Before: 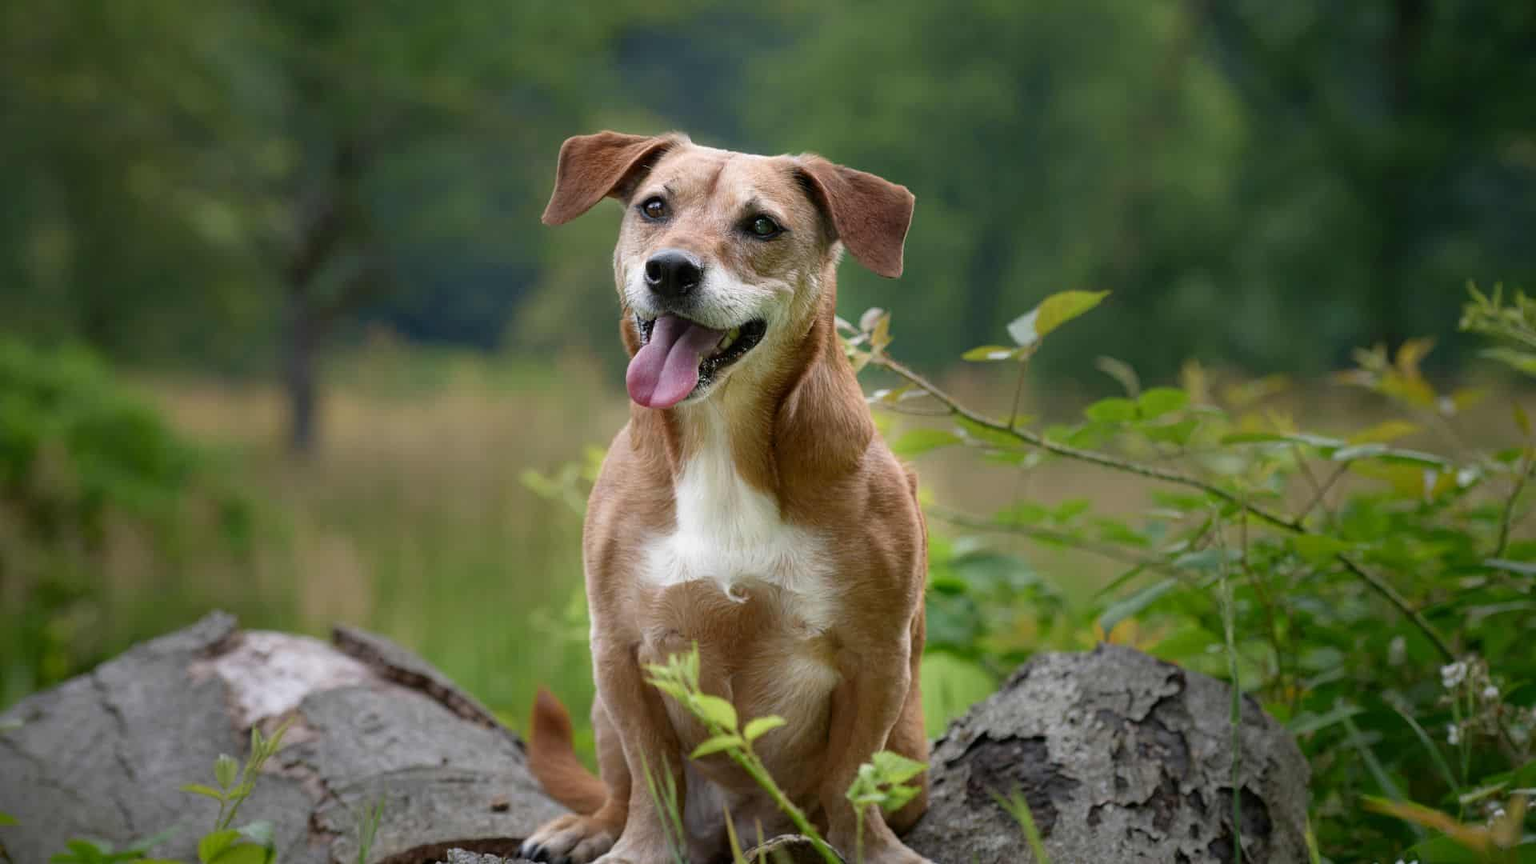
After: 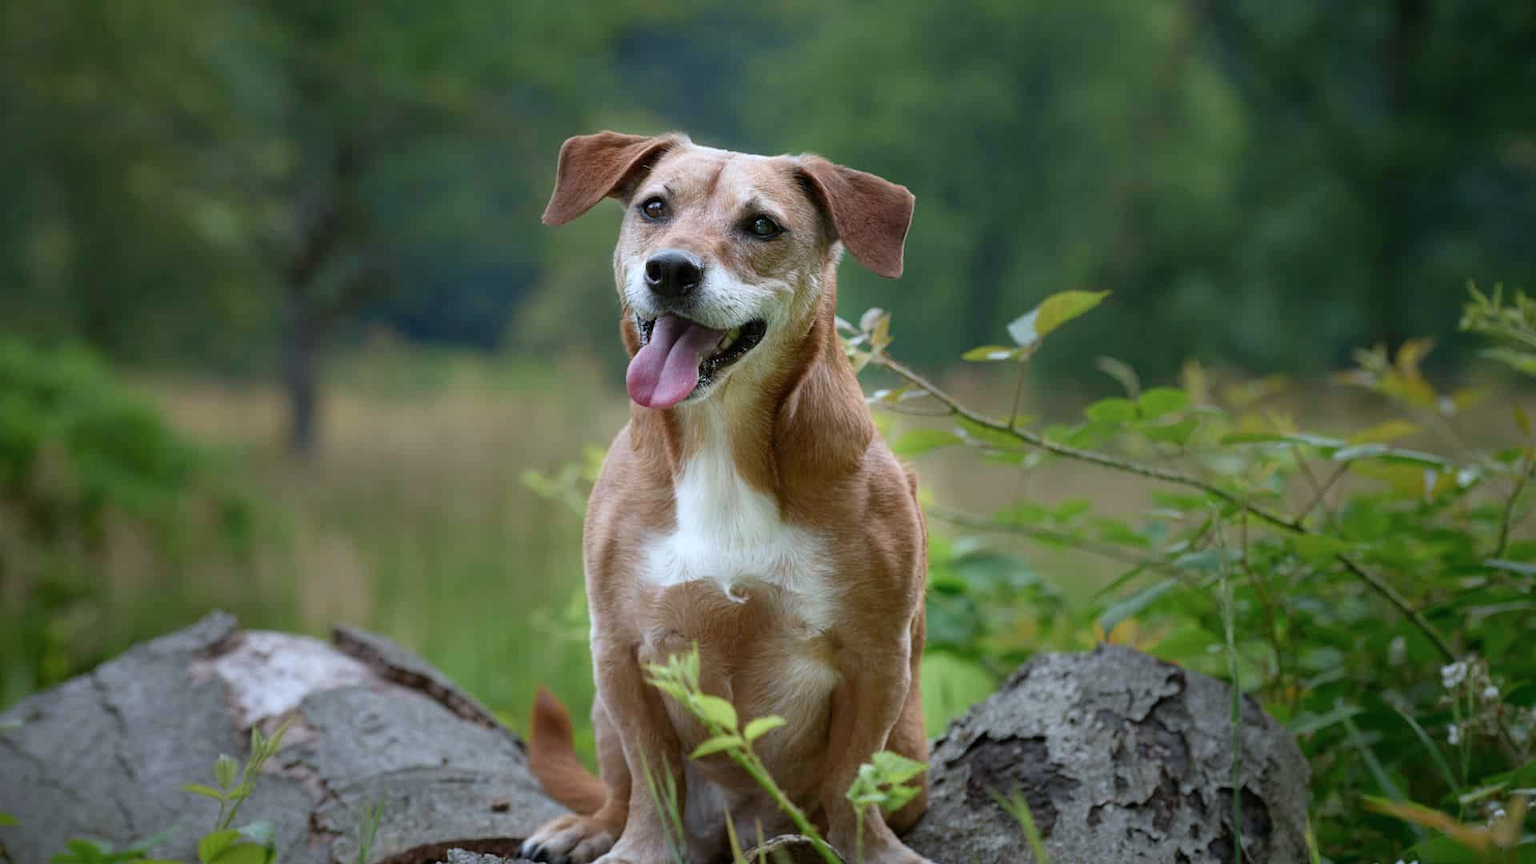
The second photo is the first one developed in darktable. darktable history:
color correction: highlights a* -3.85, highlights b* -10.78
